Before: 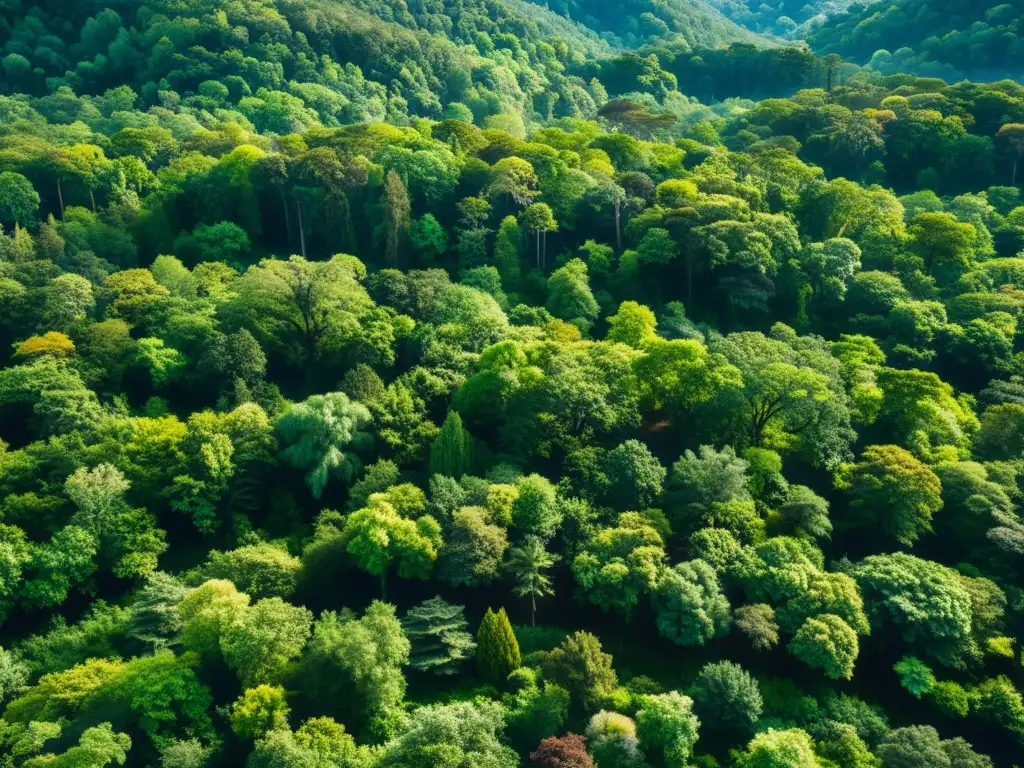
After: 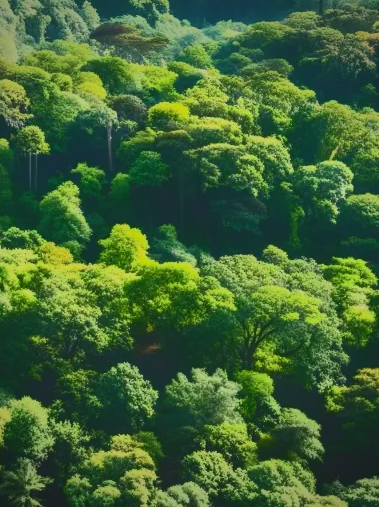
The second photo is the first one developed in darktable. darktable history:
vignetting: fall-off start 67.28%, brightness -0.428, saturation -0.209, width/height ratio 1.014
tone curve: curves: ch0 [(0, 0.148) (0.191, 0.225) (0.39, 0.373) (0.669, 0.716) (0.847, 0.818) (1, 0.839)], color space Lab, independent channels, preserve colors none
crop and rotate: left 49.681%, top 10.113%, right 13.247%, bottom 23.862%
